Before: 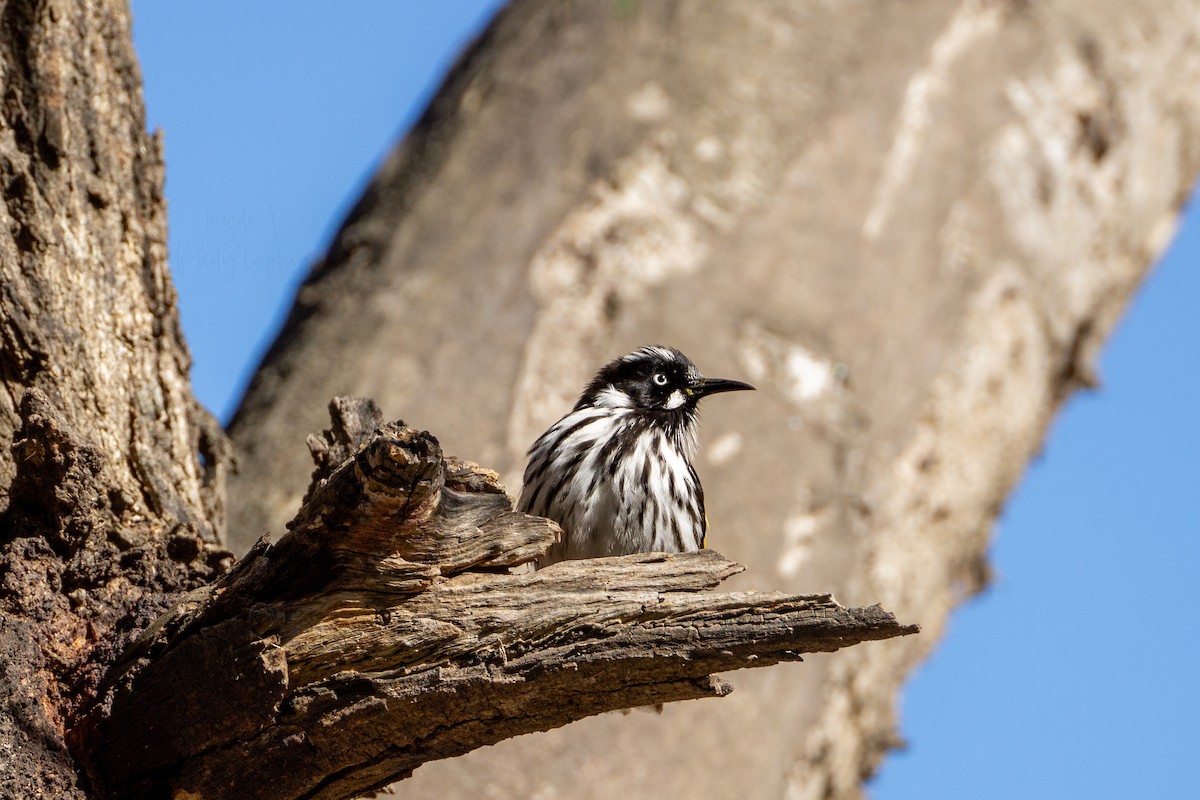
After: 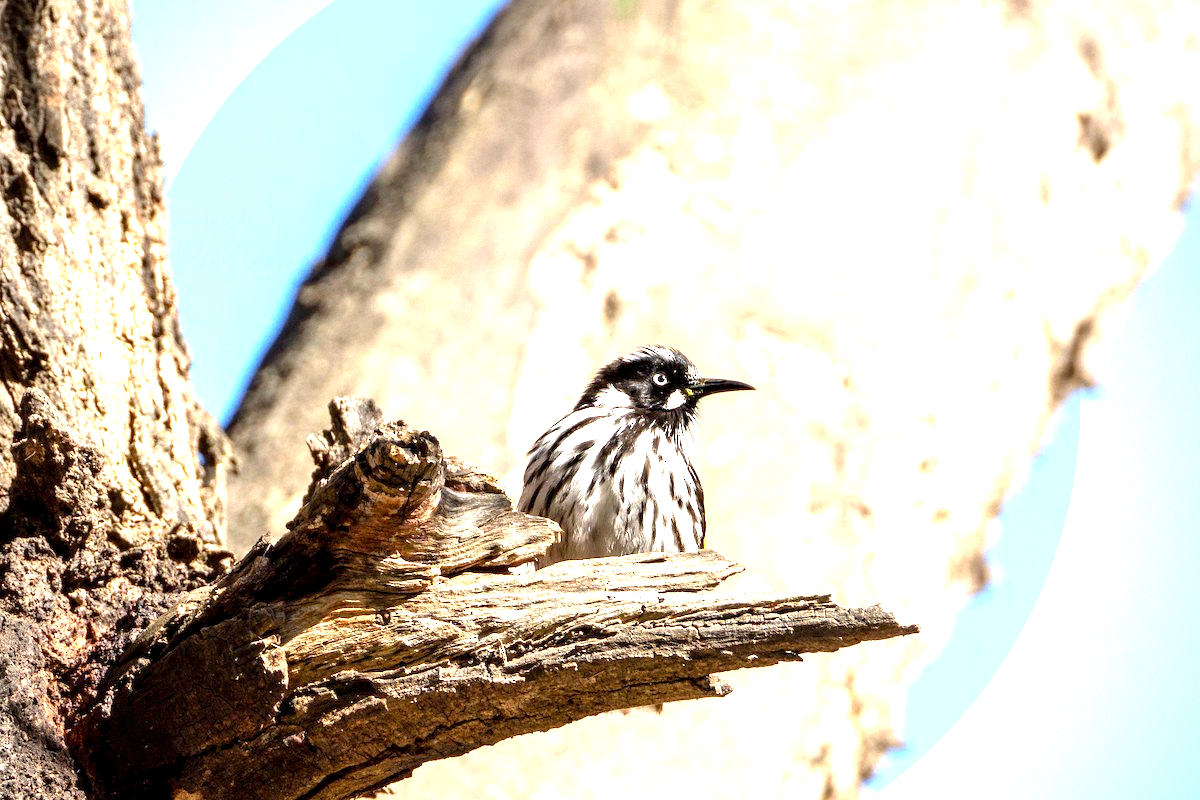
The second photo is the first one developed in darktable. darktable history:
exposure: black level correction 0.001, exposure 1.839 EV, compensate highlight preservation false
vignetting: brightness -0.43, saturation -0.212, unbound false
